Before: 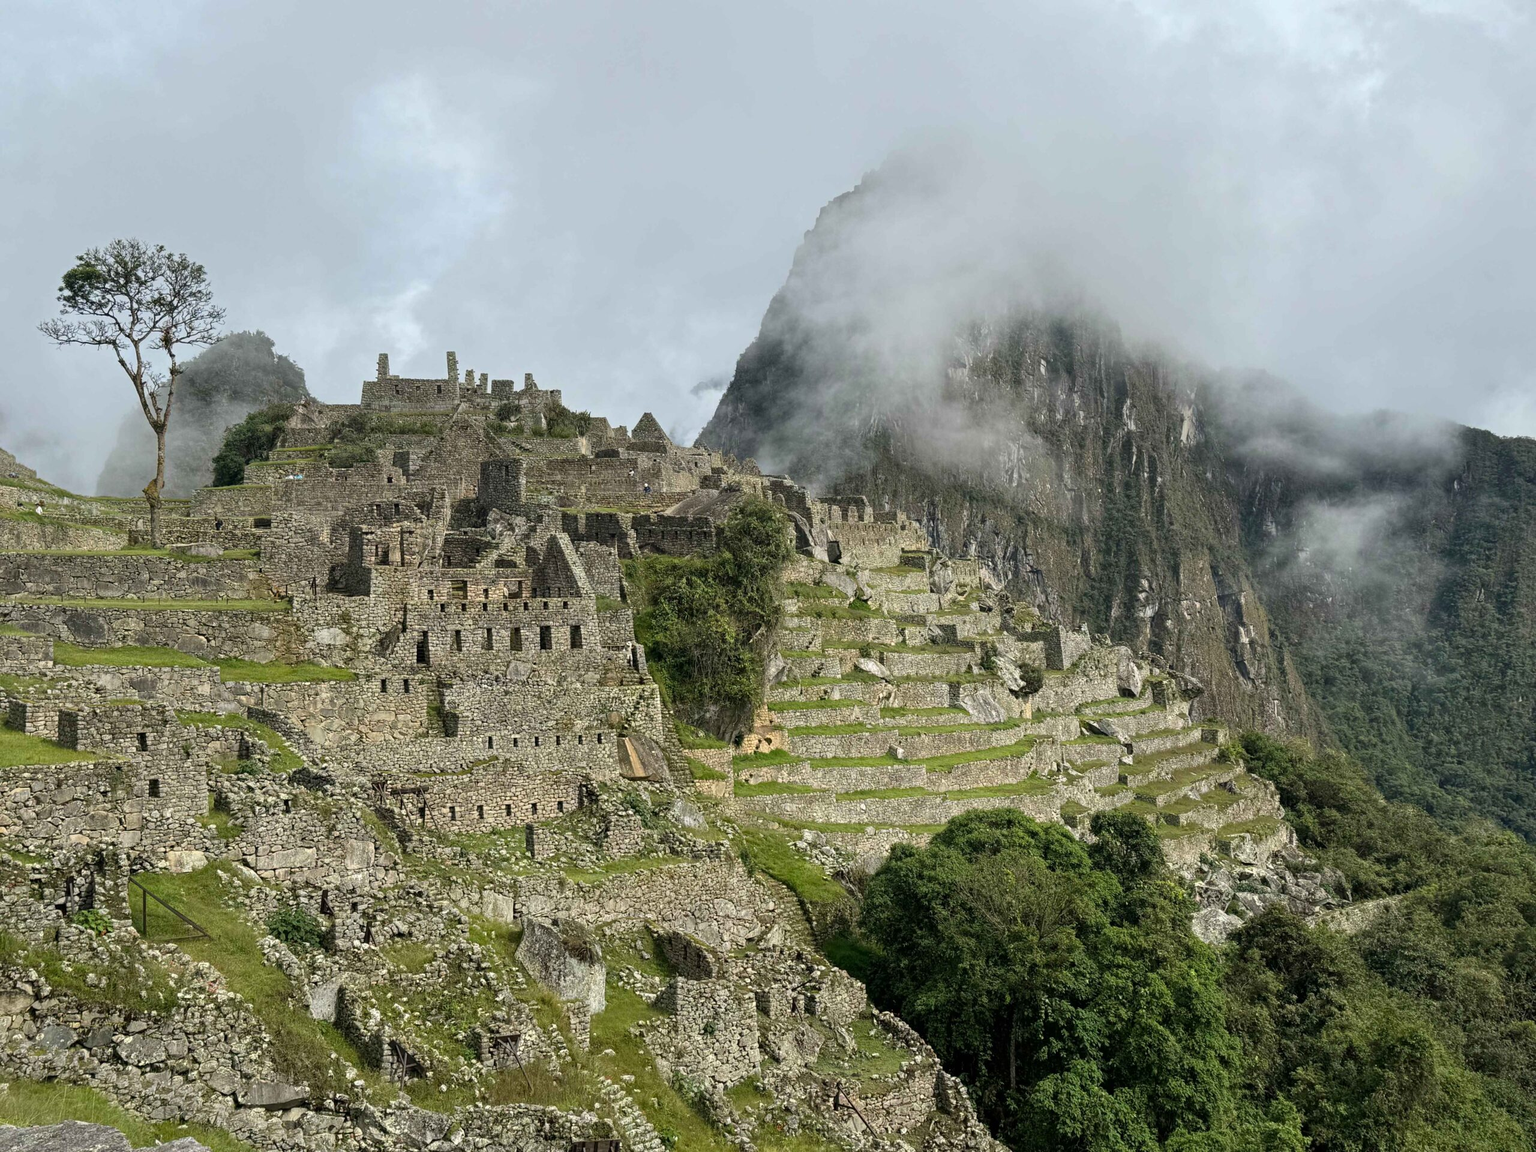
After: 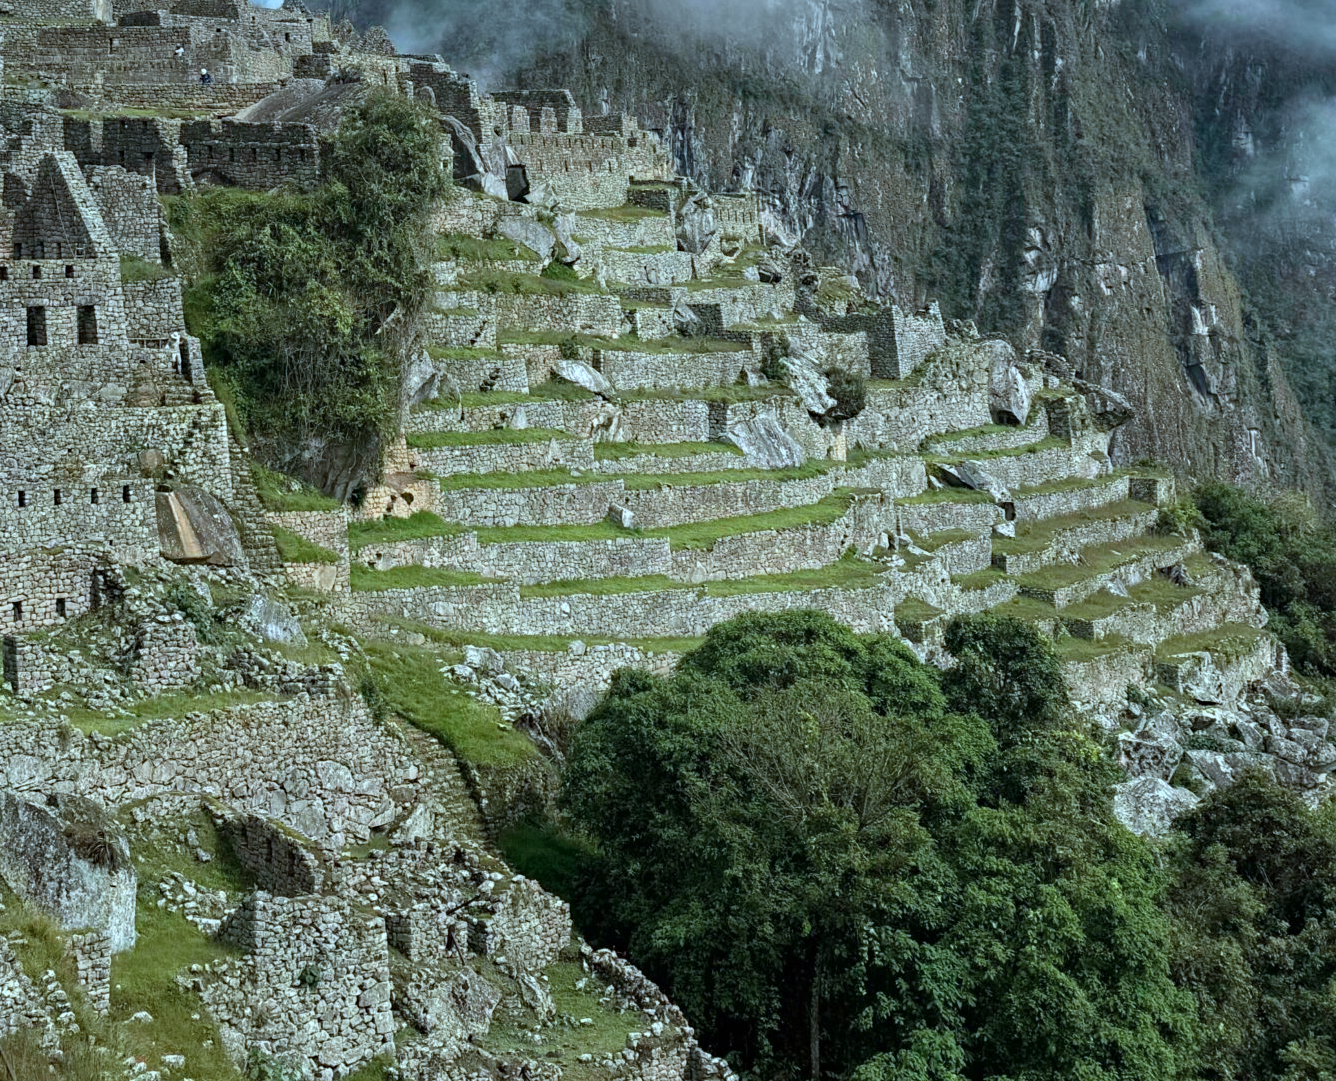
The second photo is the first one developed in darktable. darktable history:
haze removal: compatibility mode true, adaptive false
color correction: highlights a* -9.59, highlights b* -21.74
crop: left 34.115%, top 38.386%, right 13.682%, bottom 5.288%
